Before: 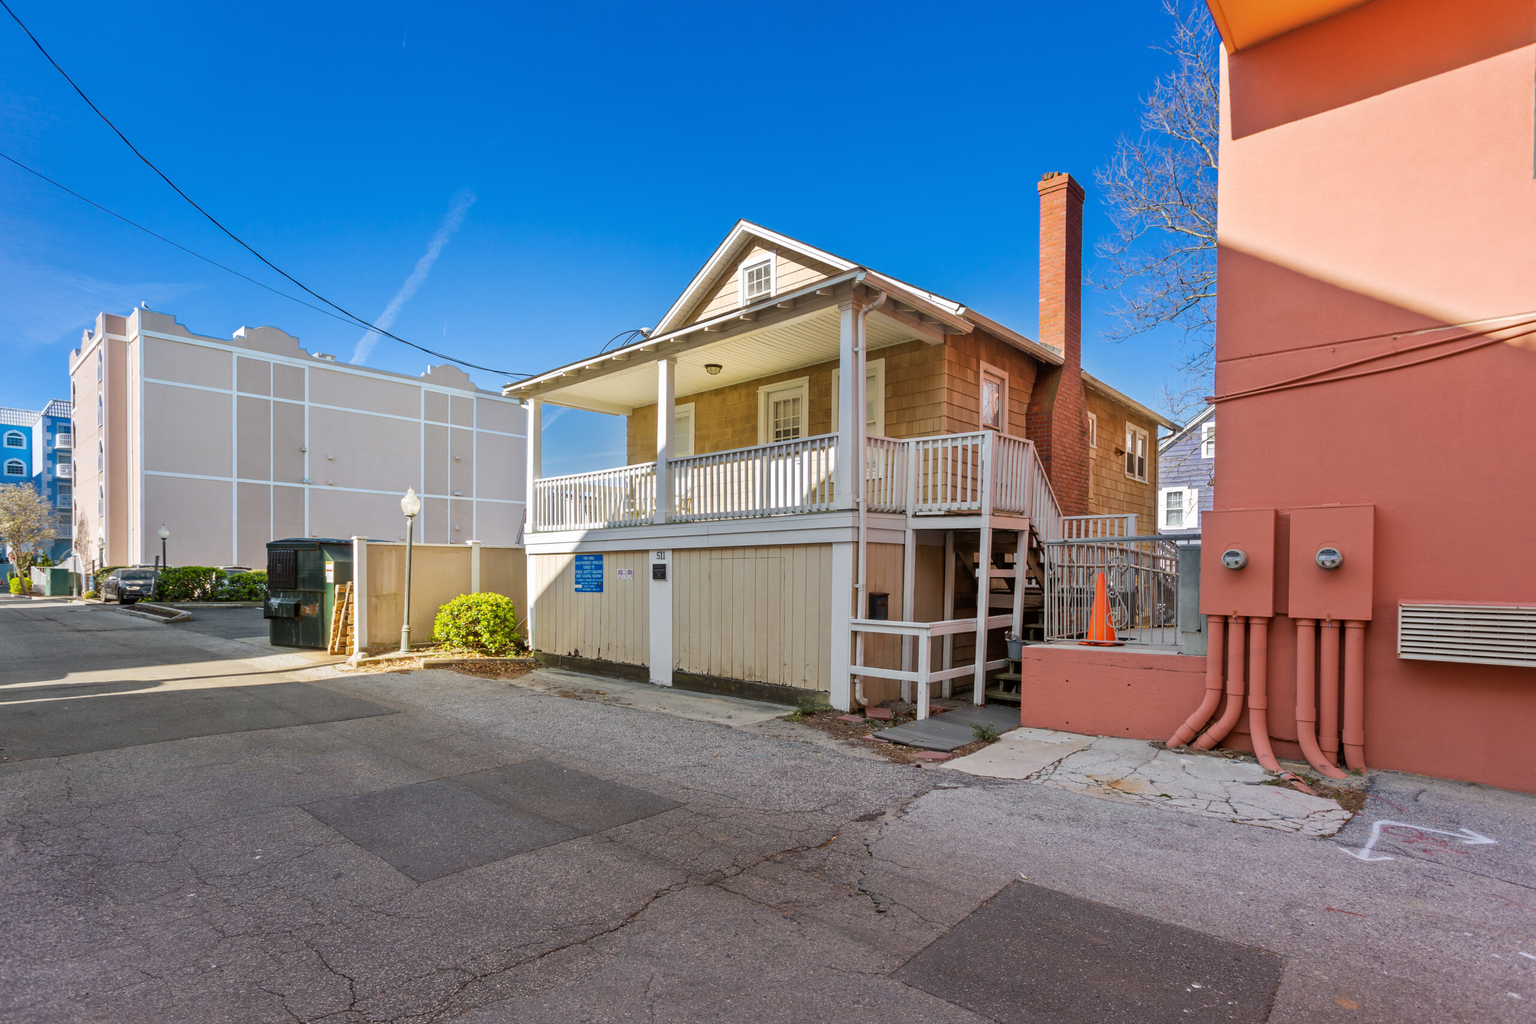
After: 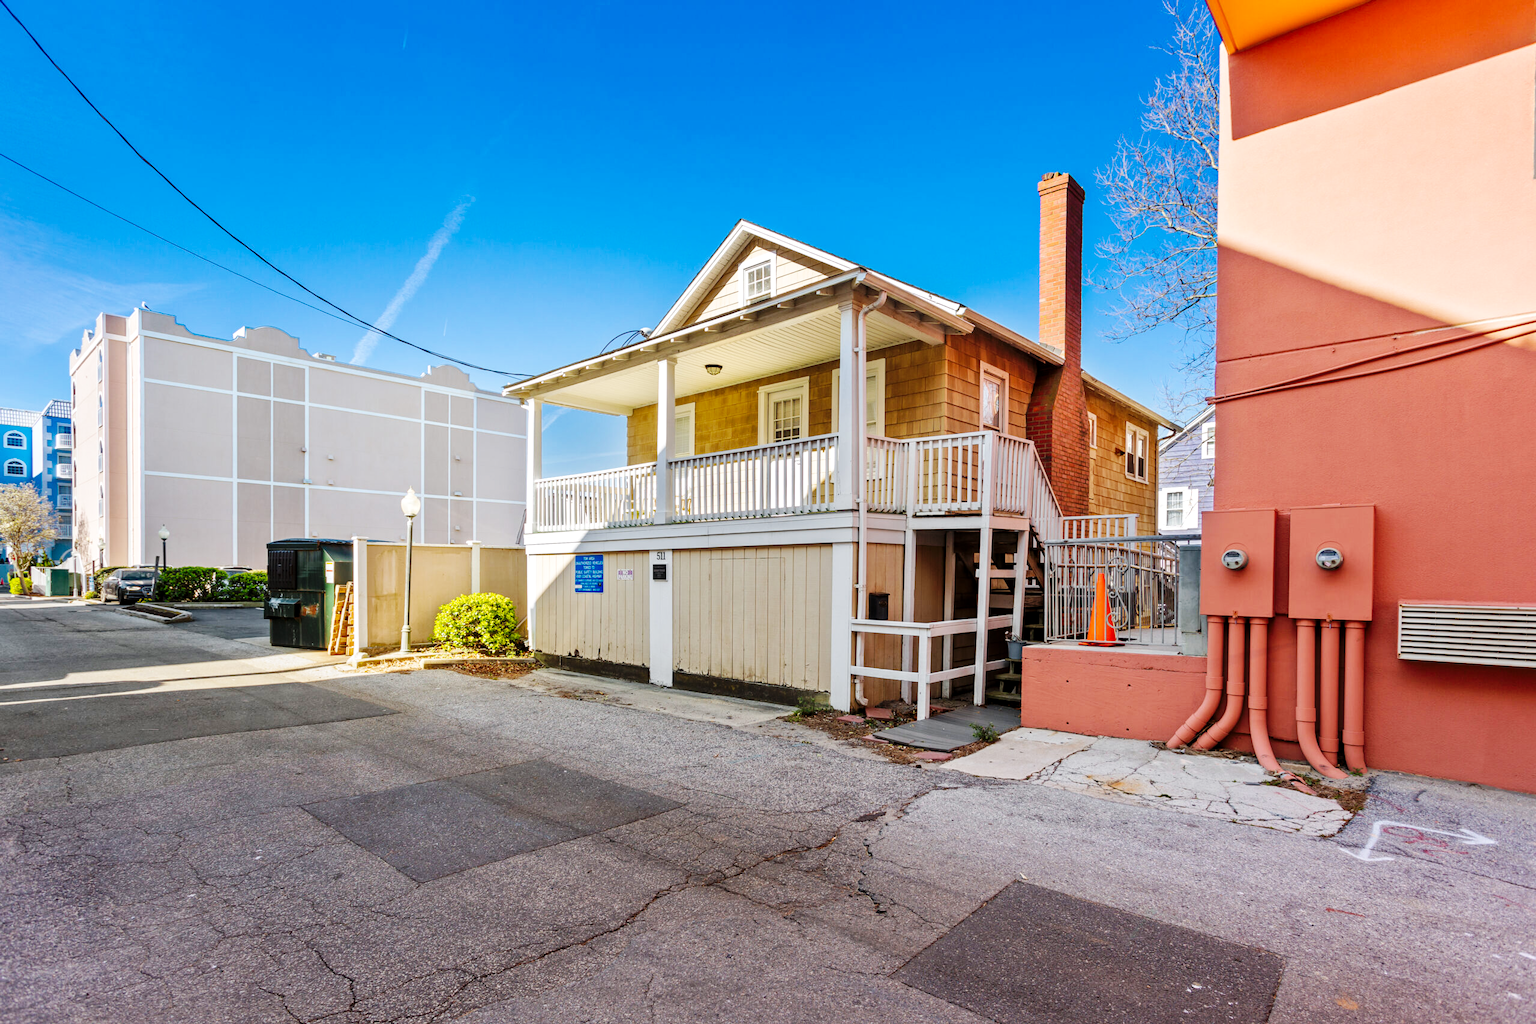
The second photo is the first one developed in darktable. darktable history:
base curve: curves: ch0 [(0, 0) (0.036, 0.025) (0.121, 0.166) (0.206, 0.329) (0.605, 0.79) (1, 1)], preserve colors none
local contrast: highlights 100%, shadows 100%, detail 120%, midtone range 0.2
exposure: exposure -0.05 EV
